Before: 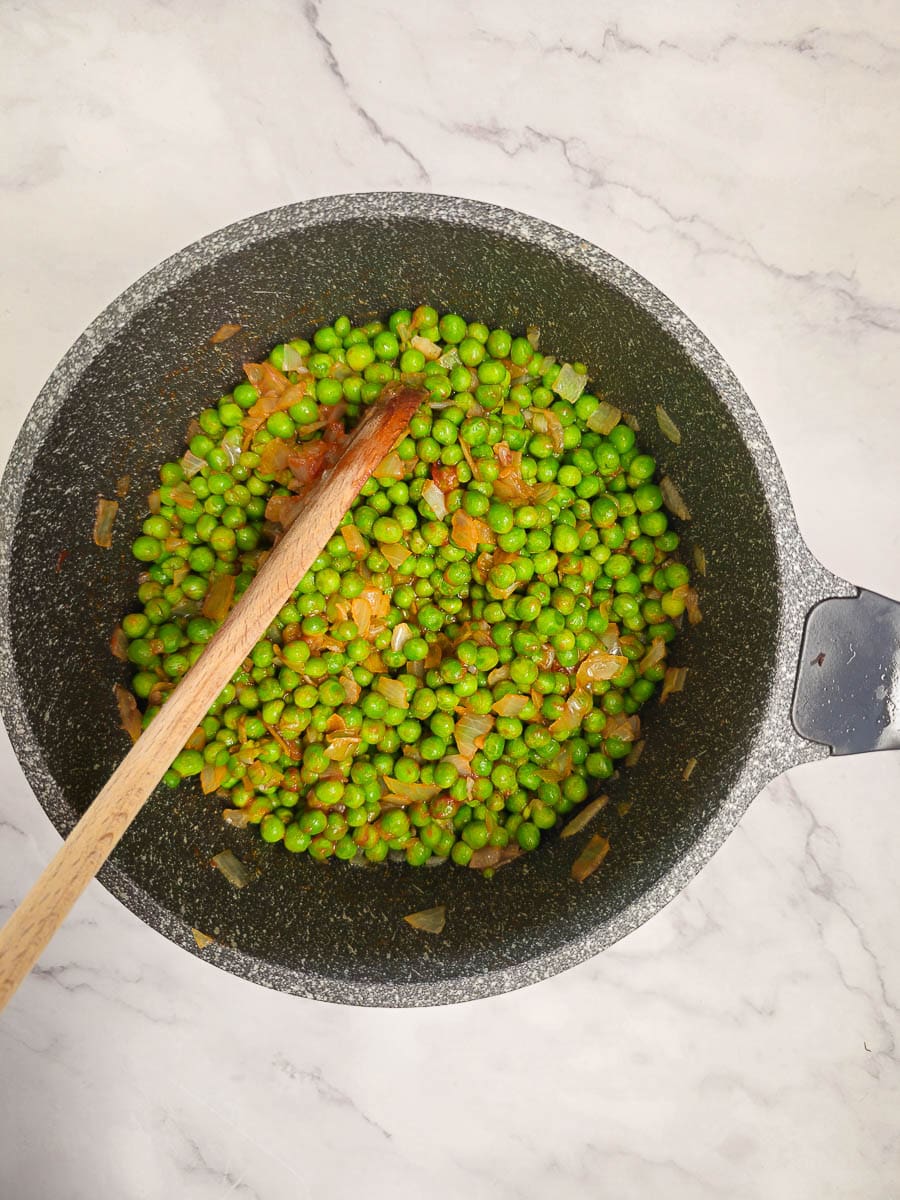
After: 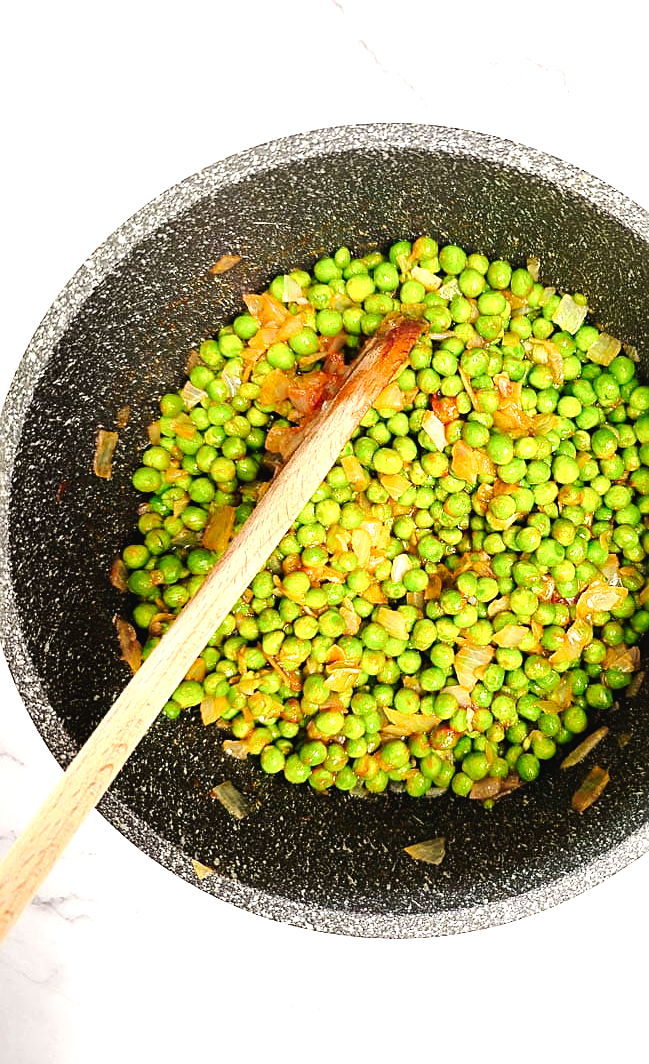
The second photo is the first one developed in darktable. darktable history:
tone equalizer: -8 EV -1.12 EV, -7 EV -1 EV, -6 EV -0.879 EV, -5 EV -0.576 EV, -3 EV 0.555 EV, -2 EV 0.858 EV, -1 EV 1 EV, +0 EV 1.06 EV, luminance estimator HSV value / RGB max
tone curve: curves: ch0 [(0, 0.024) (0.049, 0.038) (0.176, 0.162) (0.33, 0.331) (0.432, 0.475) (0.601, 0.665) (0.843, 0.876) (1, 1)]; ch1 [(0, 0) (0.339, 0.358) (0.445, 0.439) (0.476, 0.47) (0.504, 0.504) (0.53, 0.511) (0.557, 0.558) (0.627, 0.635) (0.728, 0.746) (1, 1)]; ch2 [(0, 0) (0.327, 0.324) (0.417, 0.44) (0.46, 0.453) (0.502, 0.504) (0.526, 0.52) (0.54, 0.564) (0.606, 0.626) (0.76, 0.75) (1, 1)], preserve colors none
crop: top 5.776%, right 27.837%, bottom 5.514%
sharpen: on, module defaults
